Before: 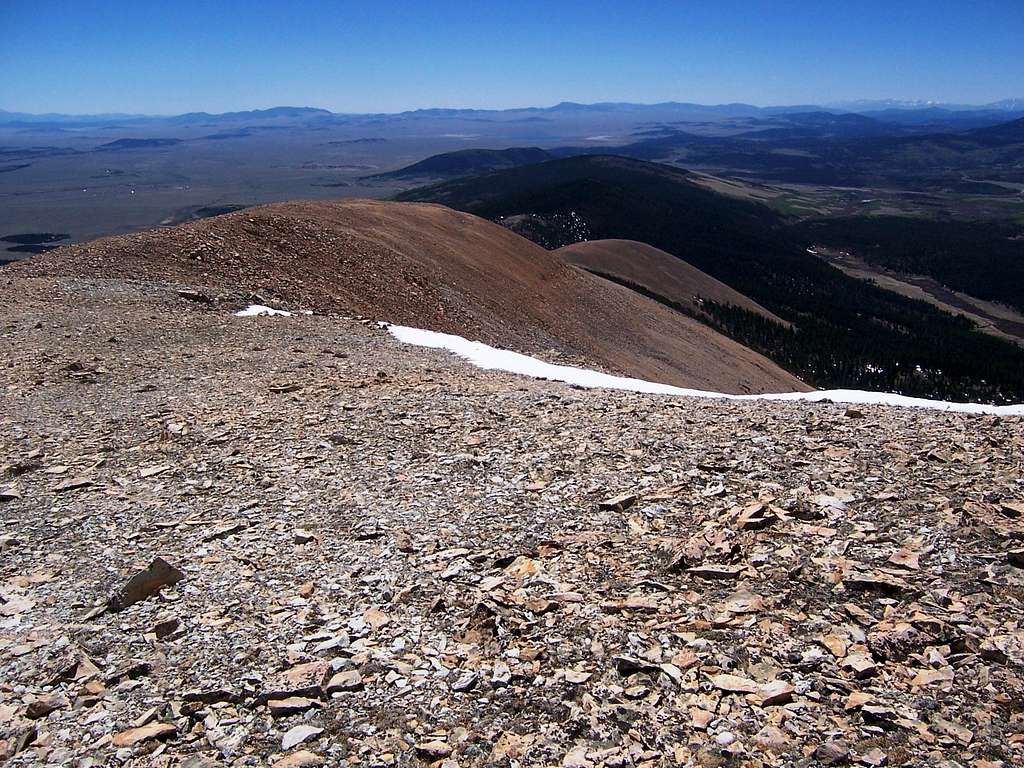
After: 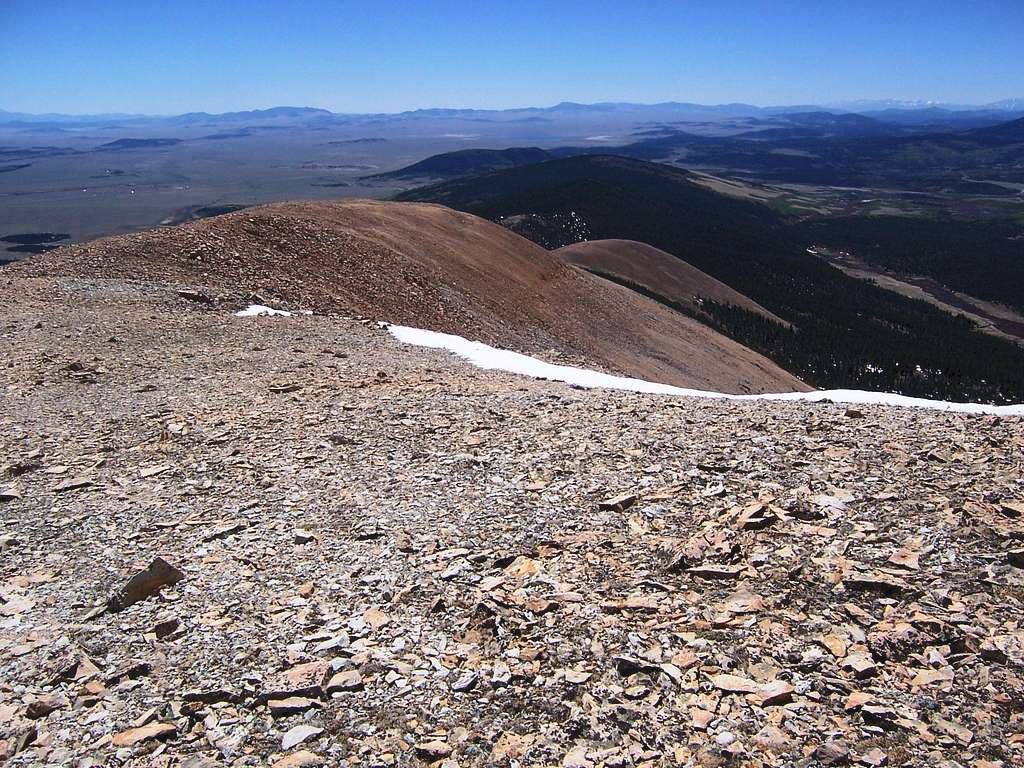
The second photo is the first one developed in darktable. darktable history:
tone curve: curves: ch0 [(0, 0) (0.003, 0.068) (0.011, 0.079) (0.025, 0.092) (0.044, 0.107) (0.069, 0.121) (0.1, 0.134) (0.136, 0.16) (0.177, 0.198) (0.224, 0.242) (0.277, 0.312) (0.335, 0.384) (0.399, 0.461) (0.468, 0.539) (0.543, 0.622) (0.623, 0.691) (0.709, 0.763) (0.801, 0.833) (0.898, 0.909) (1, 1)], color space Lab, independent channels, preserve colors none
